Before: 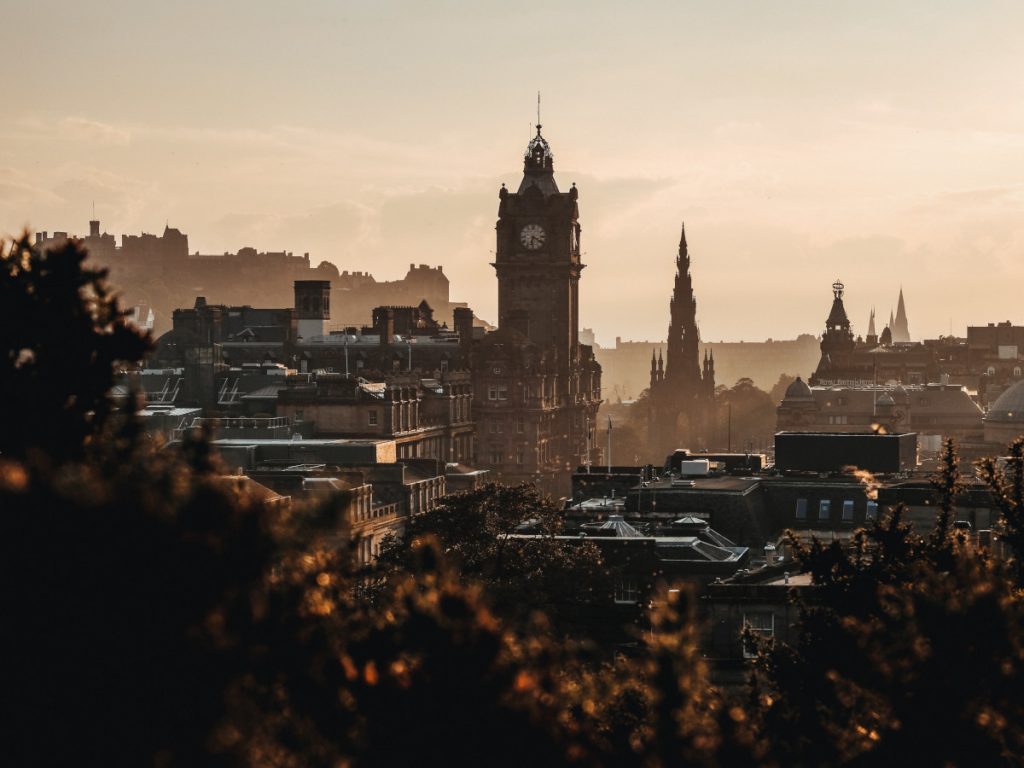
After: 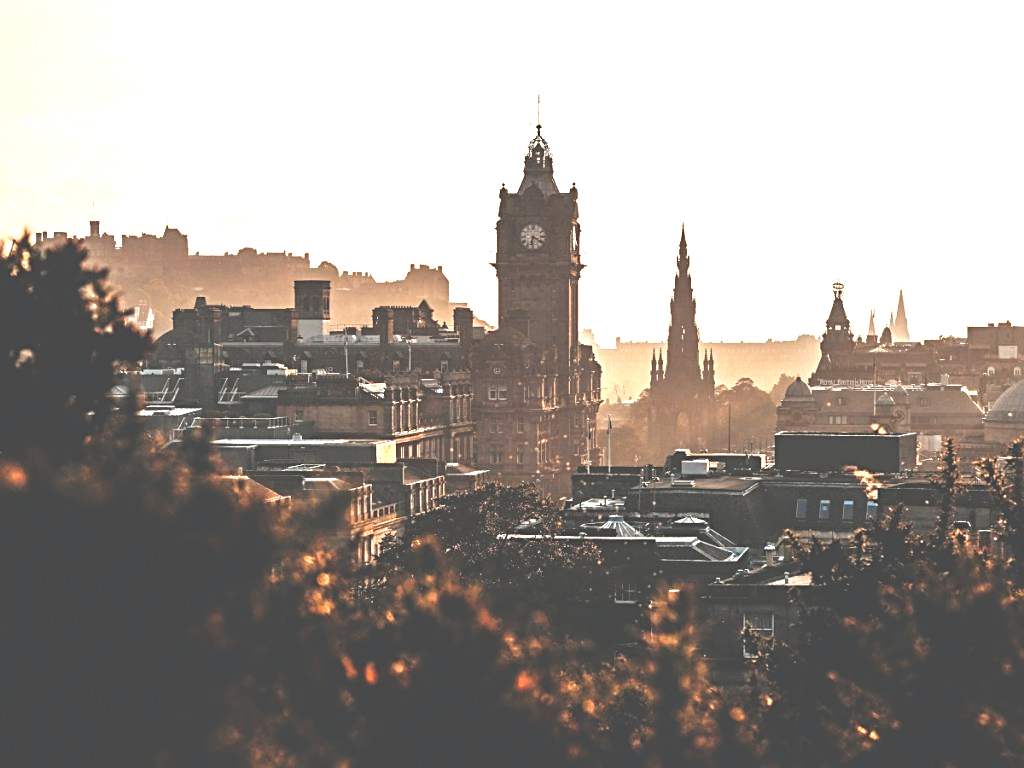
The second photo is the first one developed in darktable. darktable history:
sharpen: radius 2.767
exposure: black level correction -0.023, exposure 1.397 EV, compensate highlight preservation false
